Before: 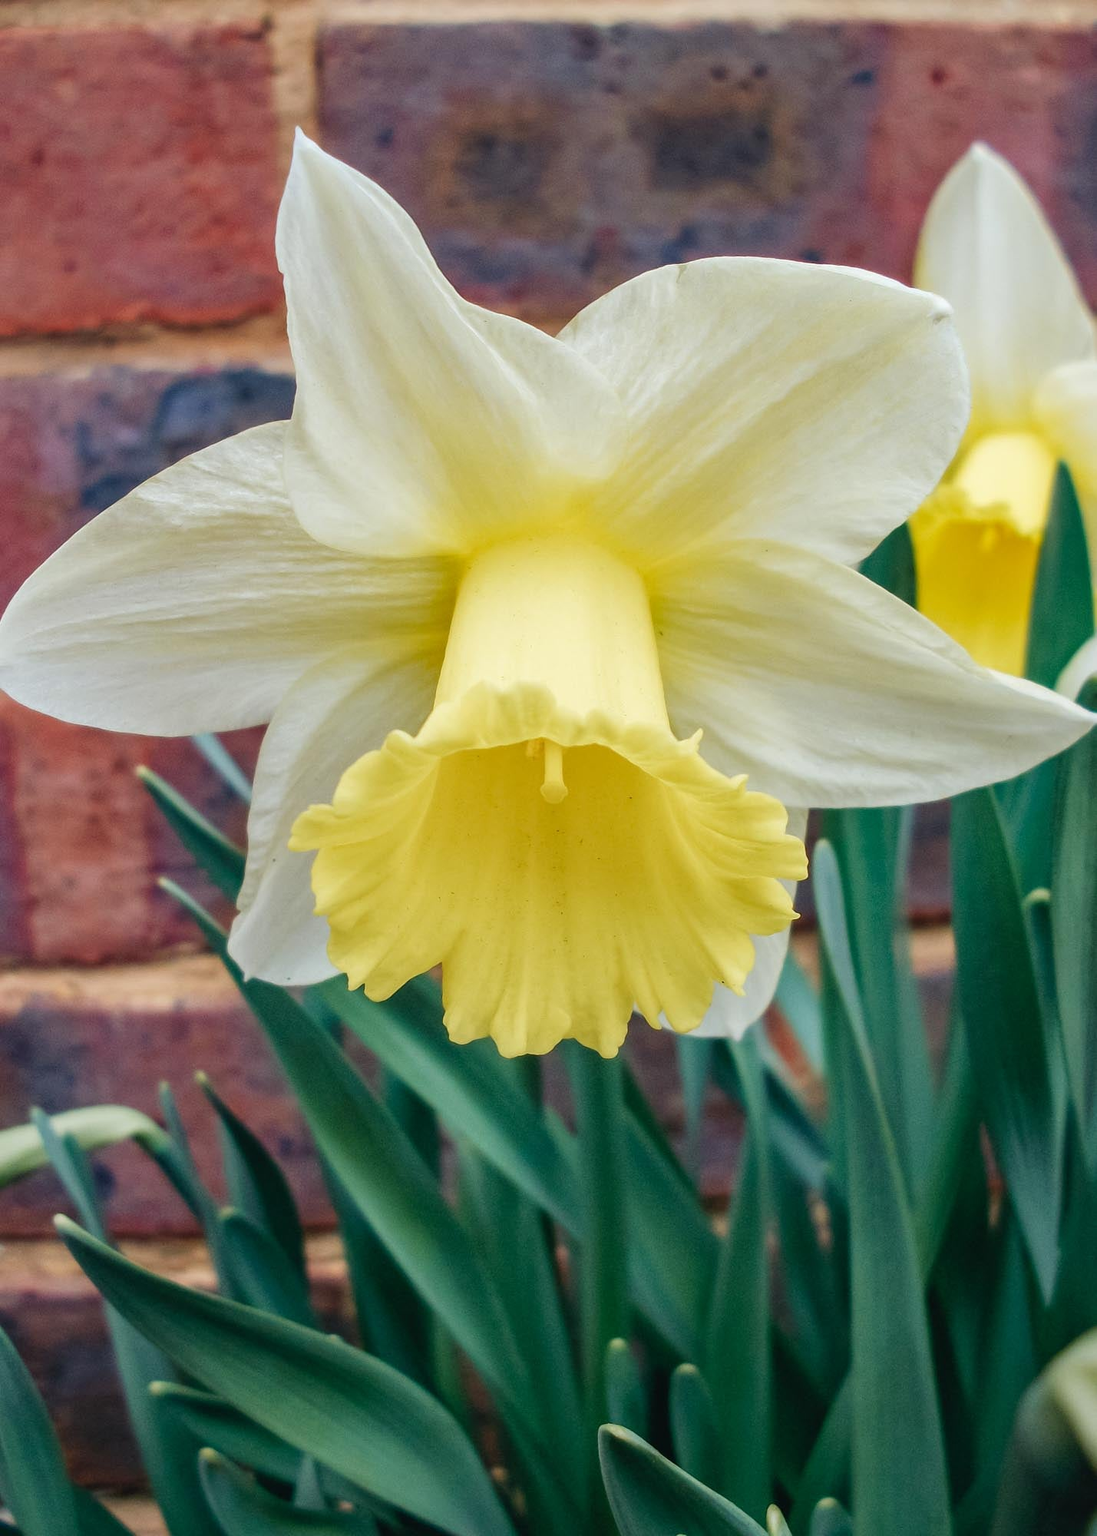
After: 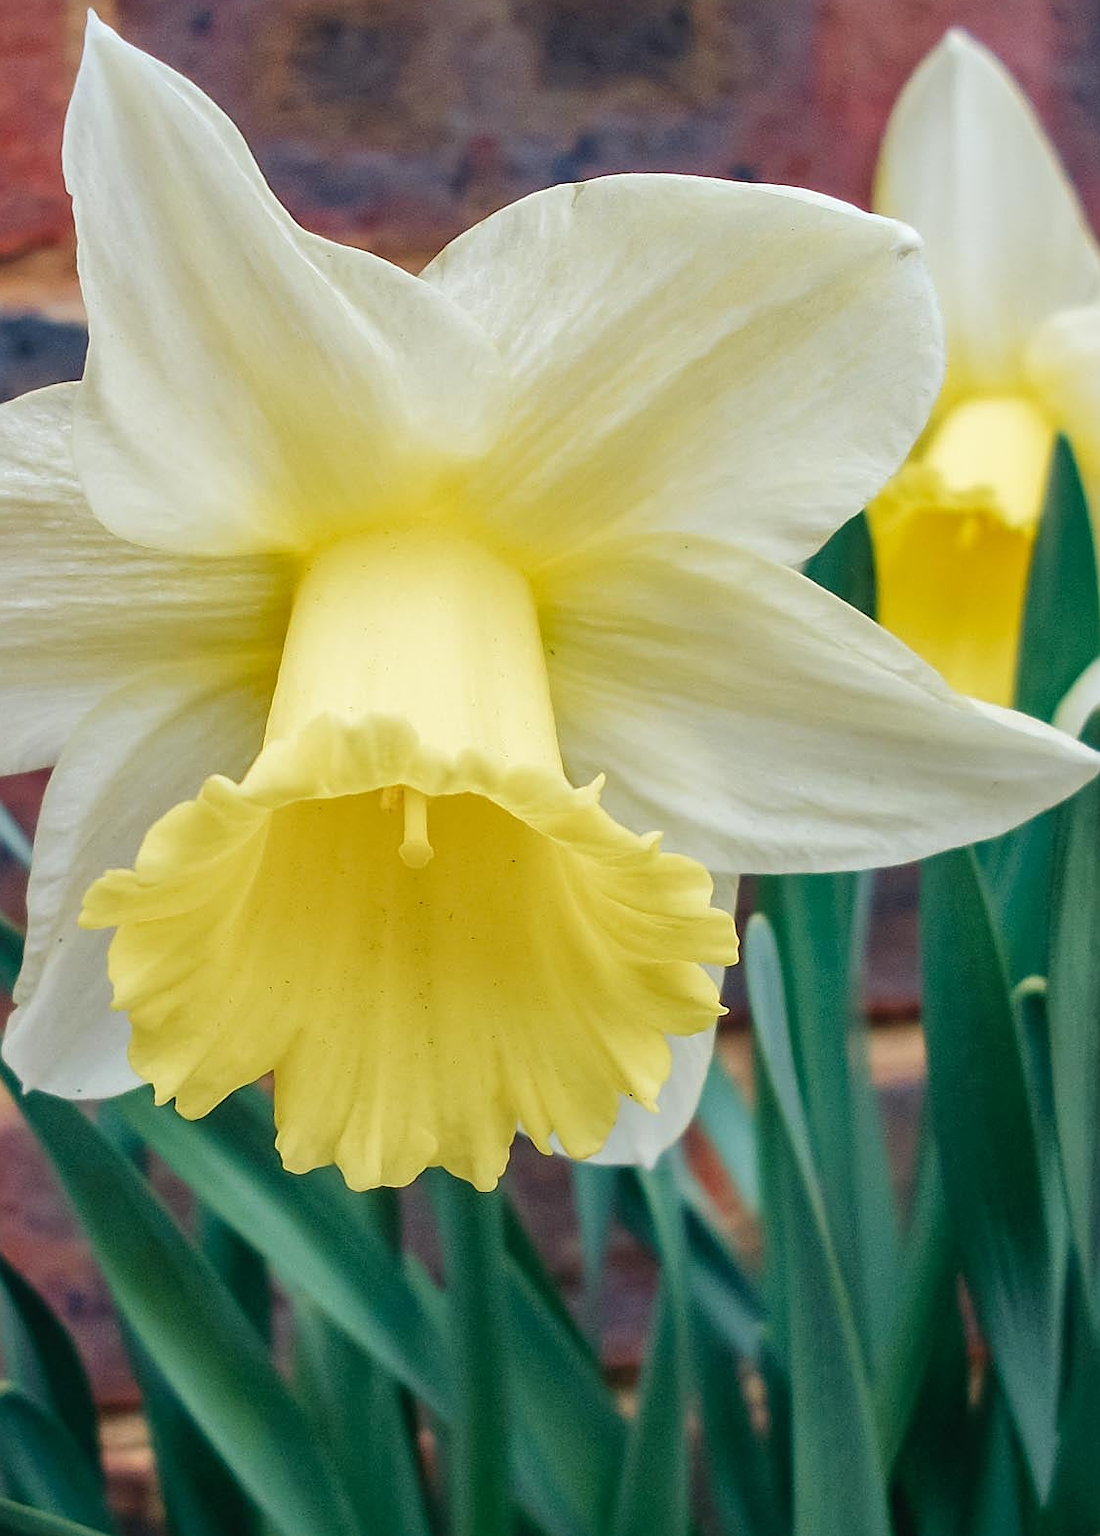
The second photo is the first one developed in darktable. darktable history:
crop and rotate: left 20.671%, top 7.832%, right 0.39%, bottom 13.383%
sharpen: on, module defaults
